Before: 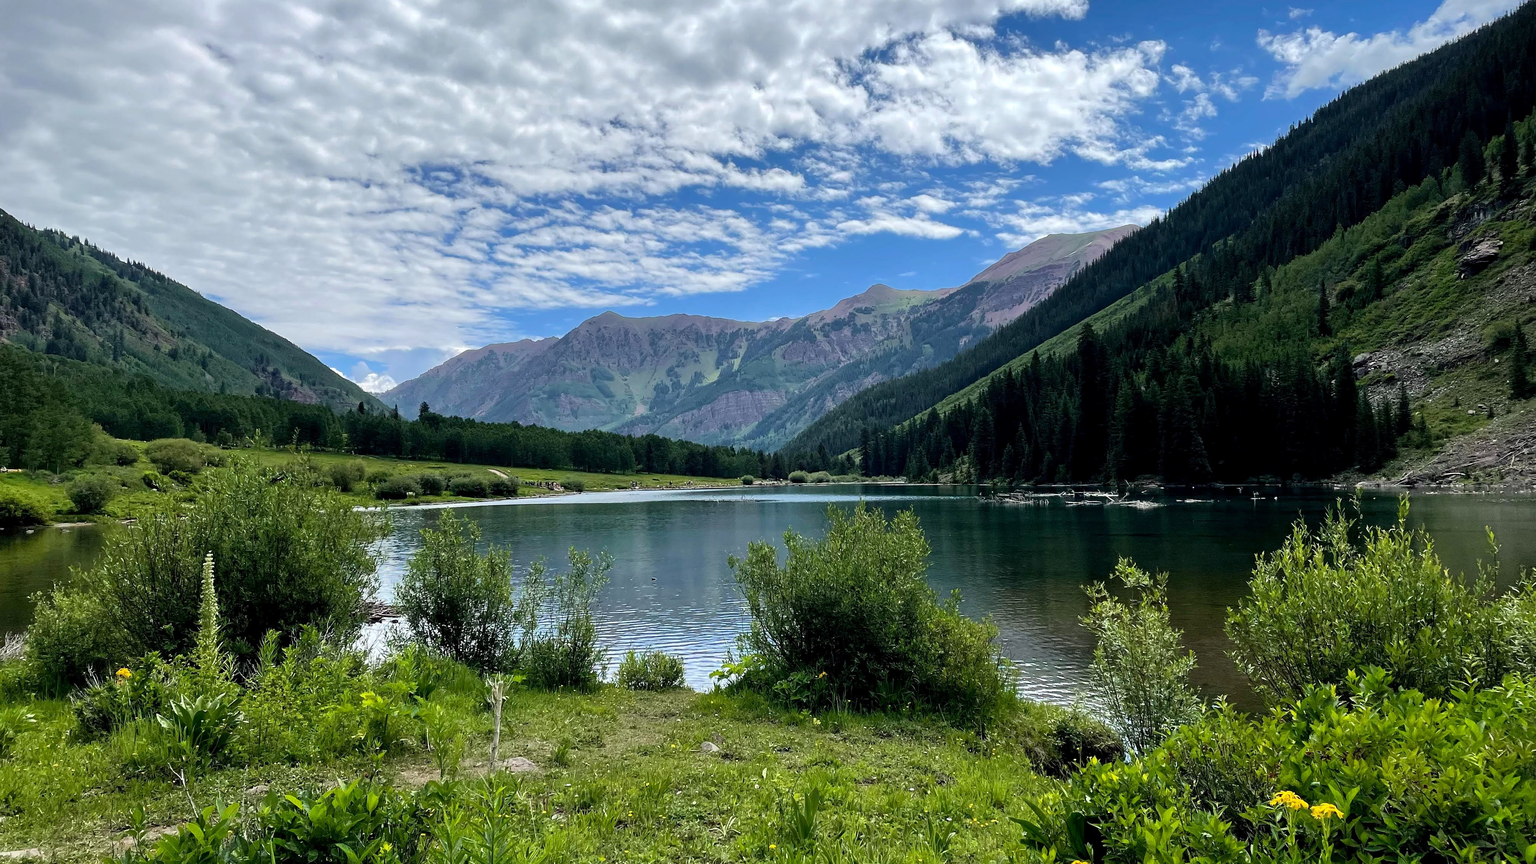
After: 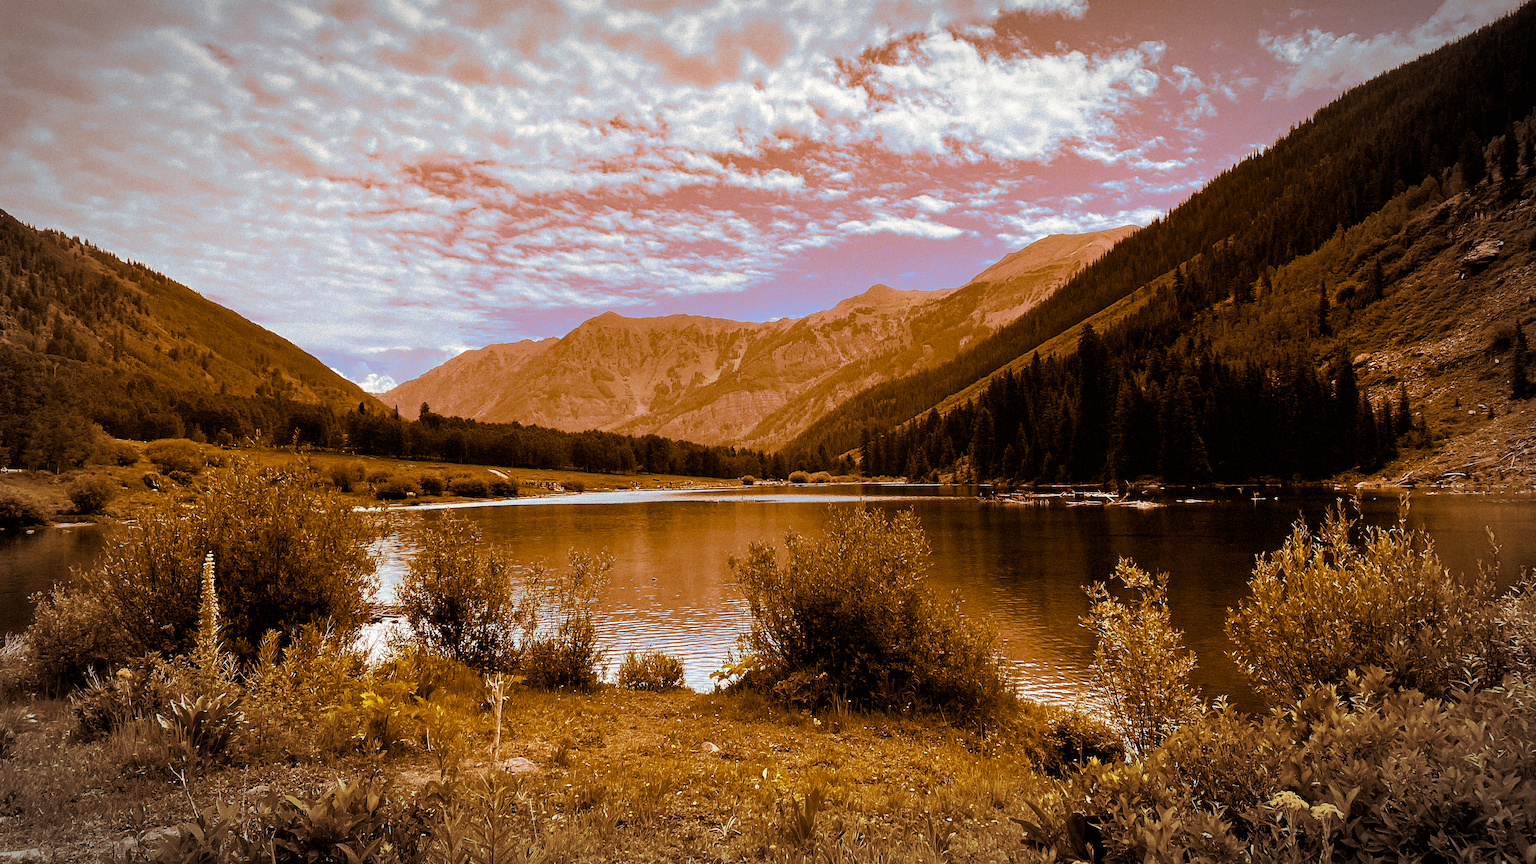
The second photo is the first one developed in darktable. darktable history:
grain: mid-tones bias 0%
exposure: black level correction 0.001, compensate highlight preservation false
vignetting: automatic ratio true
split-toning: shadows › hue 26°, shadows › saturation 0.92, highlights › hue 40°, highlights › saturation 0.92, balance -63, compress 0%
